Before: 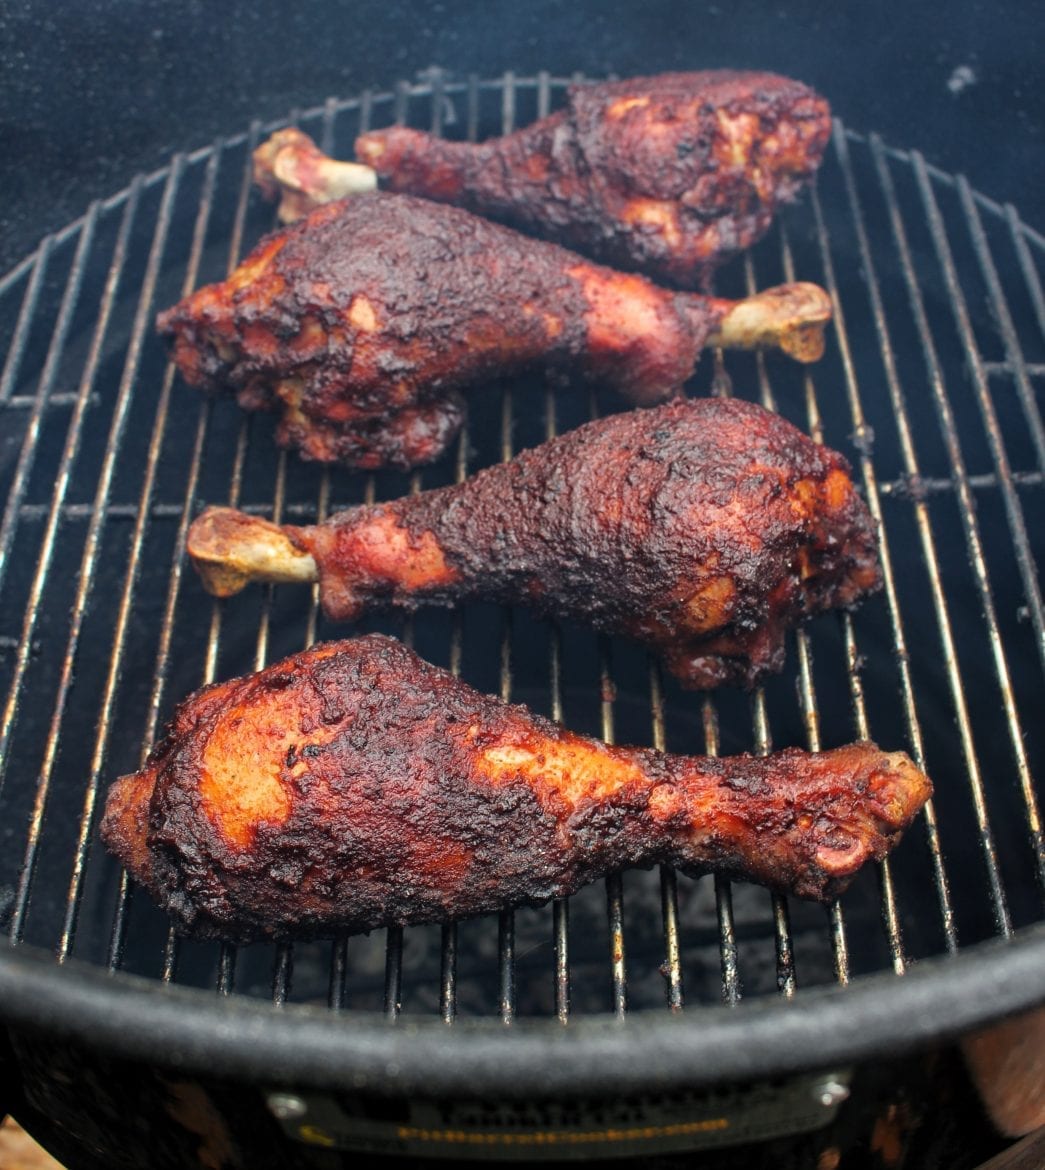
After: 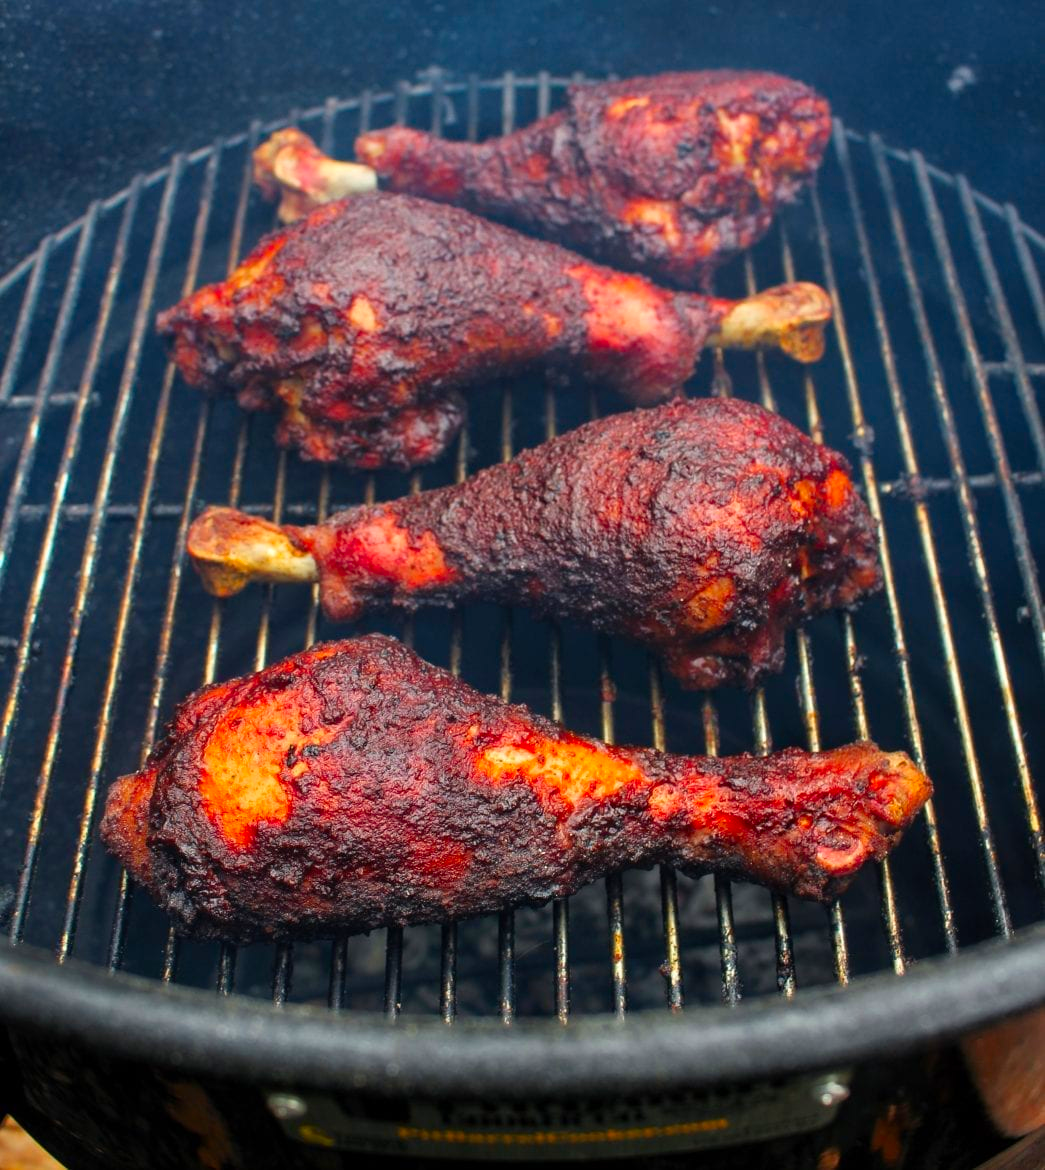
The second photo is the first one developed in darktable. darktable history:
contrast brightness saturation: saturation 0.49
